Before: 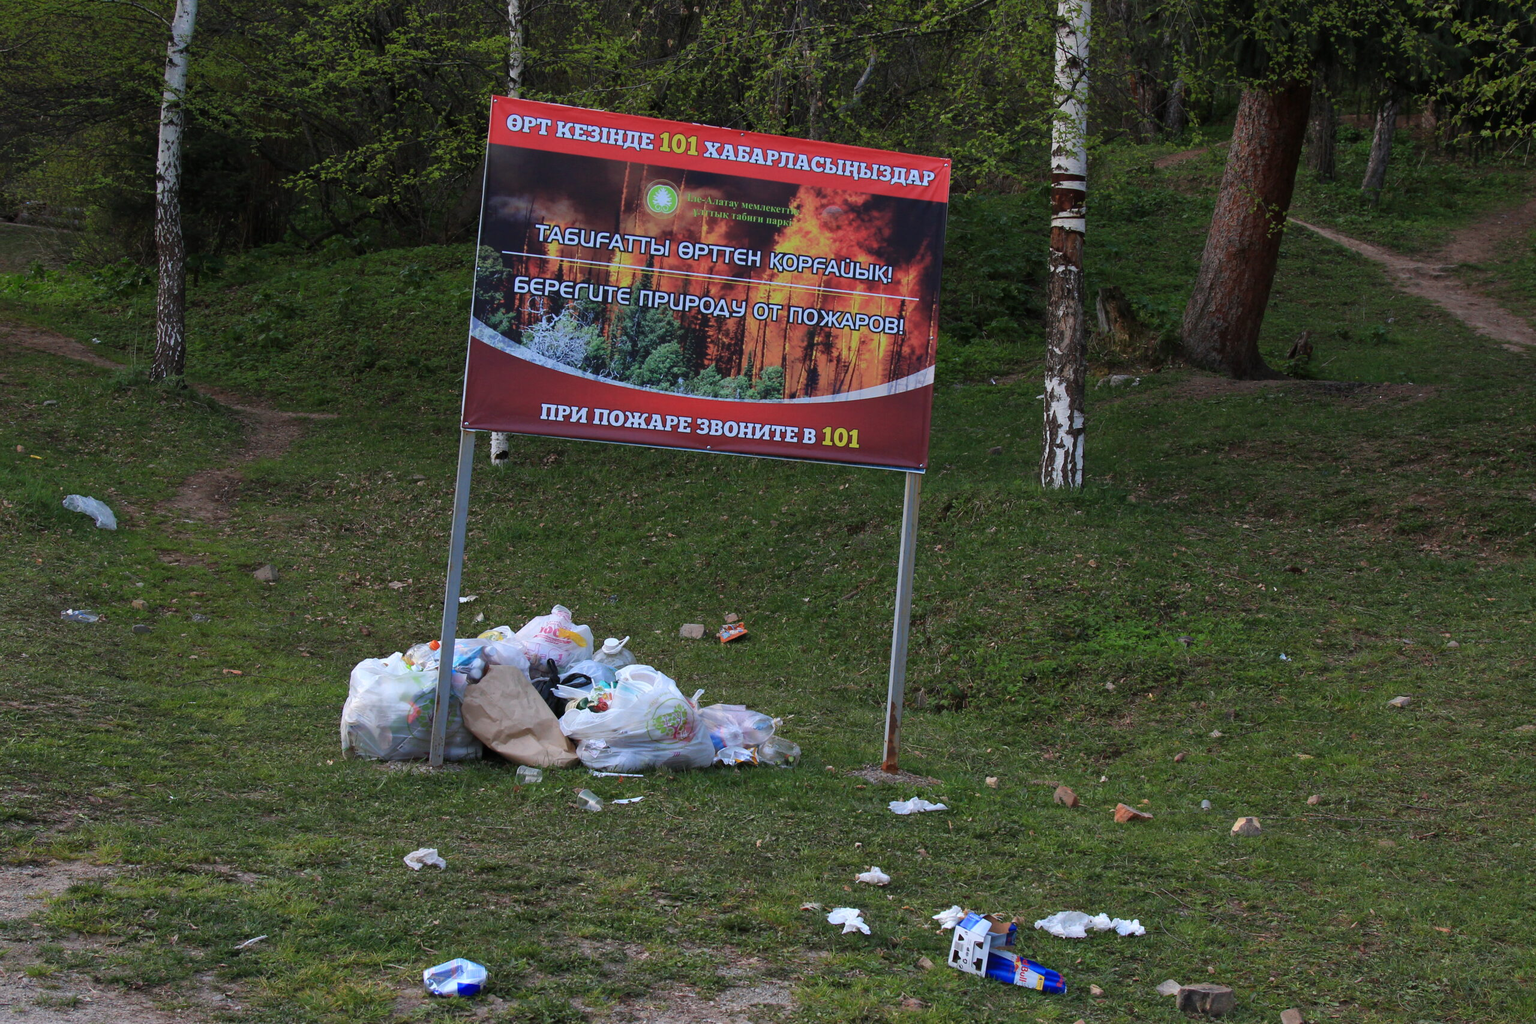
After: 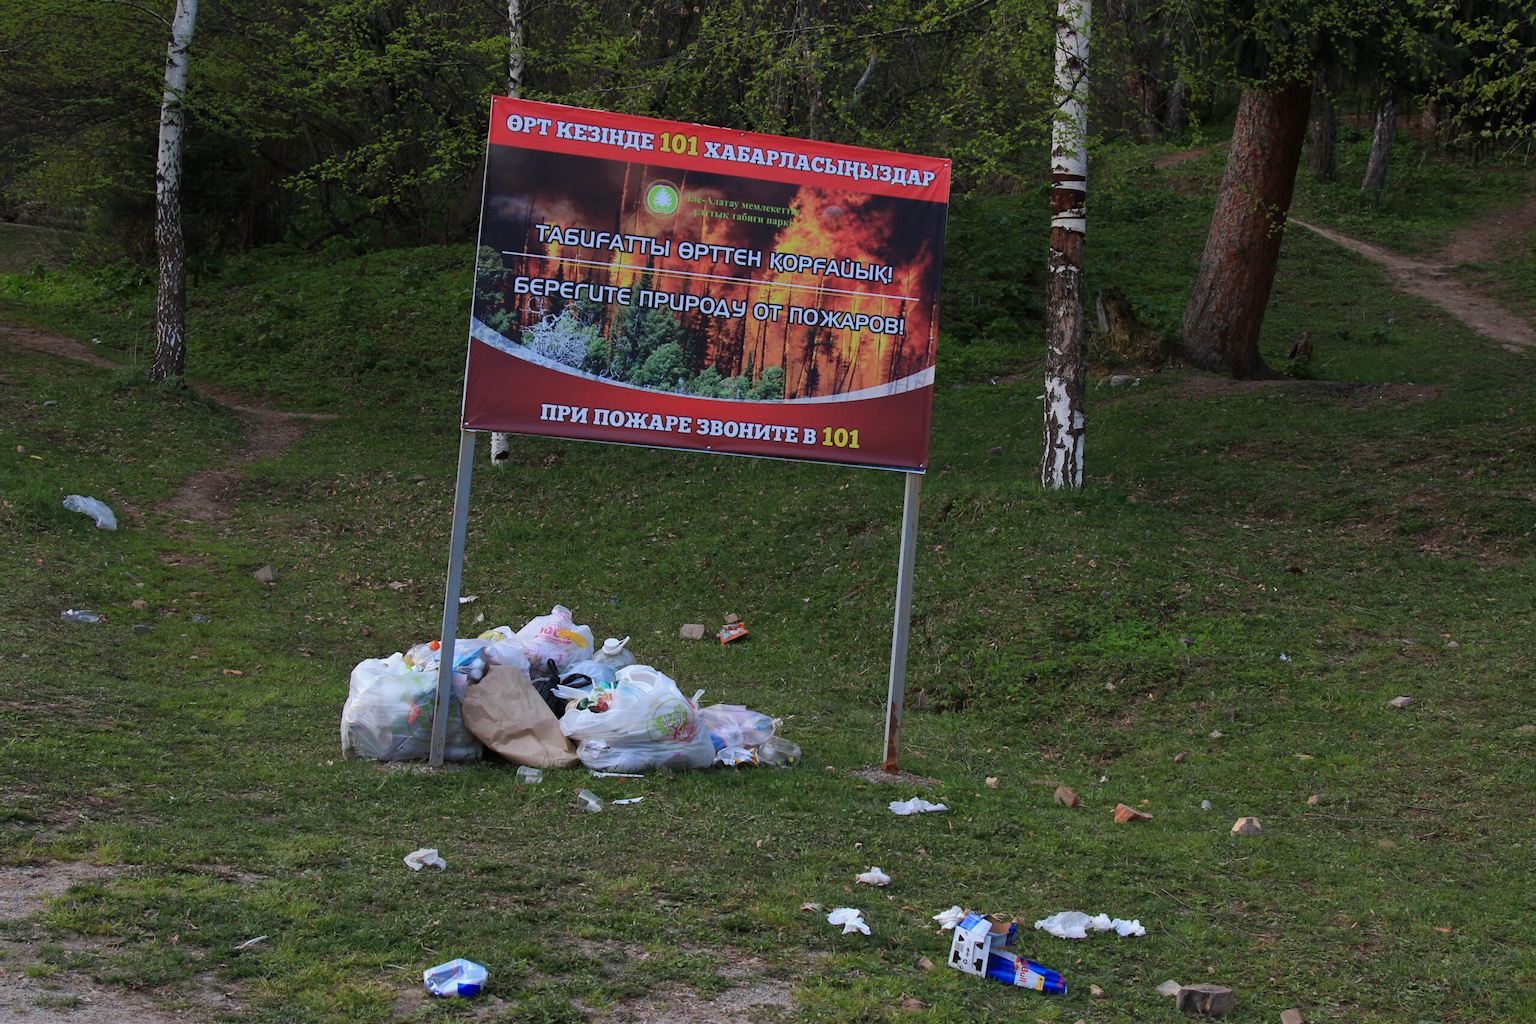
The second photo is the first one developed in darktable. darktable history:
shadows and highlights: shadows -20.42, white point adjustment -2.14, highlights -34.95
